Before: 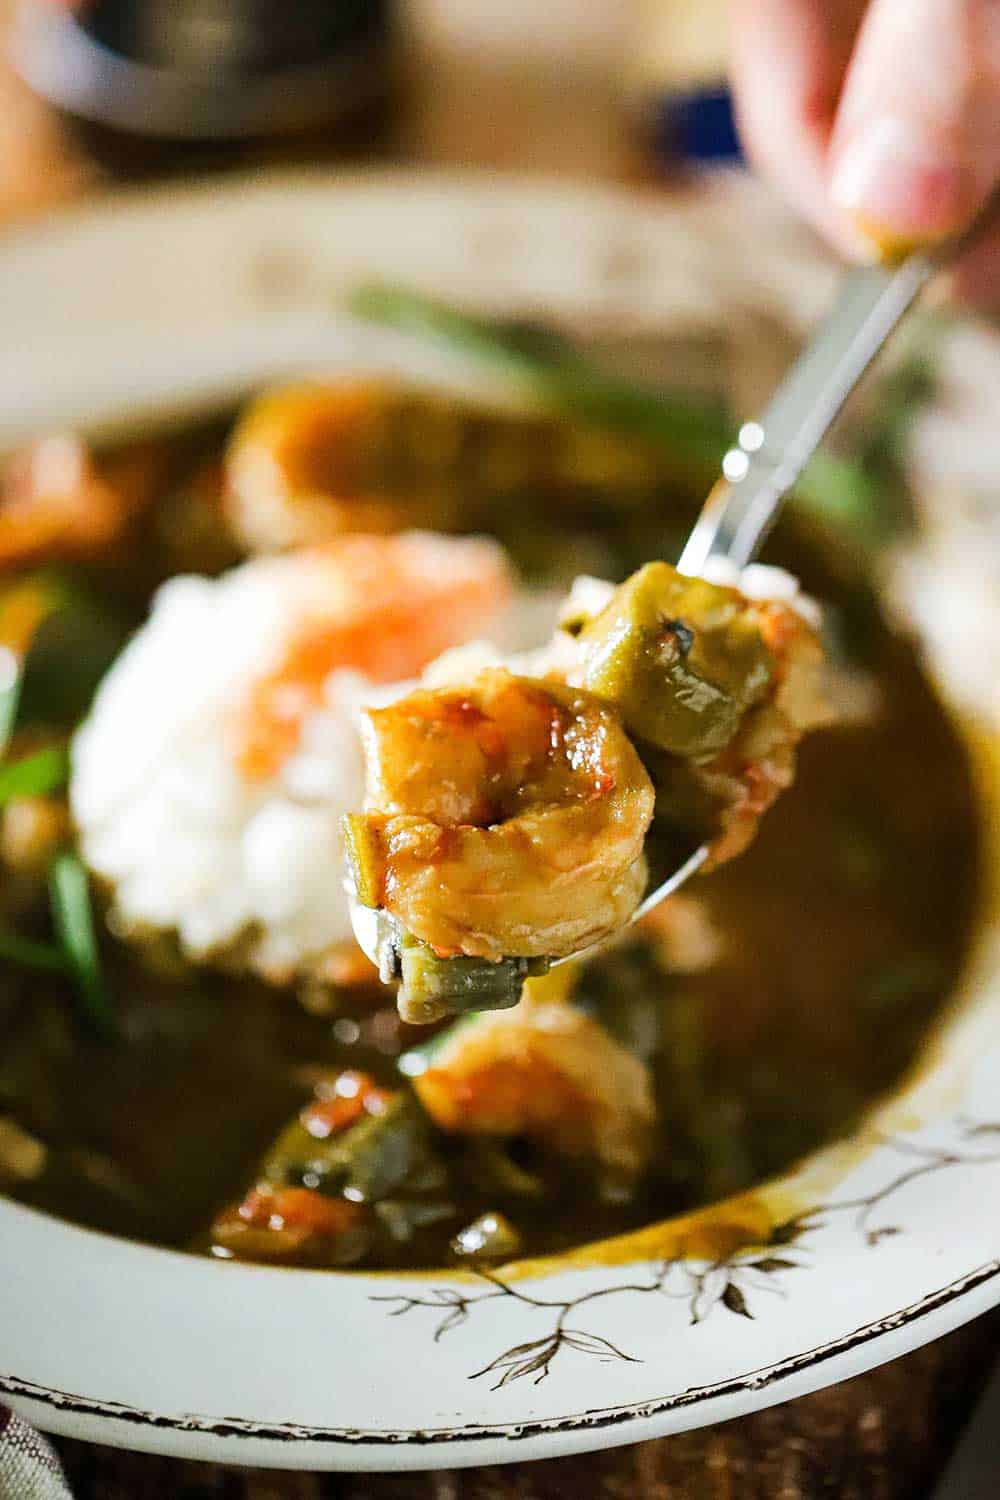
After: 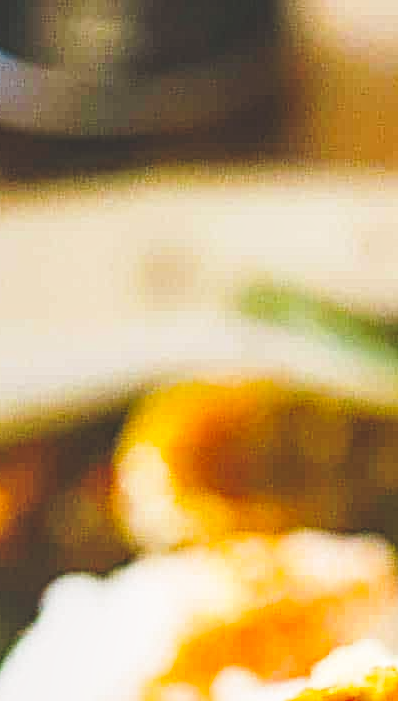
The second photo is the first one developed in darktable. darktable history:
exposure: black level correction -0.015, exposure -0.511 EV, compensate exposure bias true, compensate highlight preservation false
color balance rgb: highlights gain › luminance 7.158%, highlights gain › chroma 0.953%, highlights gain › hue 49.2°, global offset › luminance 1.998%, perceptual saturation grading › global saturation 30.558%
contrast equalizer: y [[0.5, 0.5, 0.5, 0.539, 0.64, 0.611], [0.5 ×6], [0.5 ×6], [0 ×6], [0 ×6]]
crop and rotate: left 11.193%, top 0.114%, right 48.93%, bottom 53.15%
base curve: curves: ch0 [(0, 0) (0.028, 0.03) (0.121, 0.232) (0.46, 0.748) (0.859, 0.968) (1, 1)], preserve colors none
local contrast: on, module defaults
